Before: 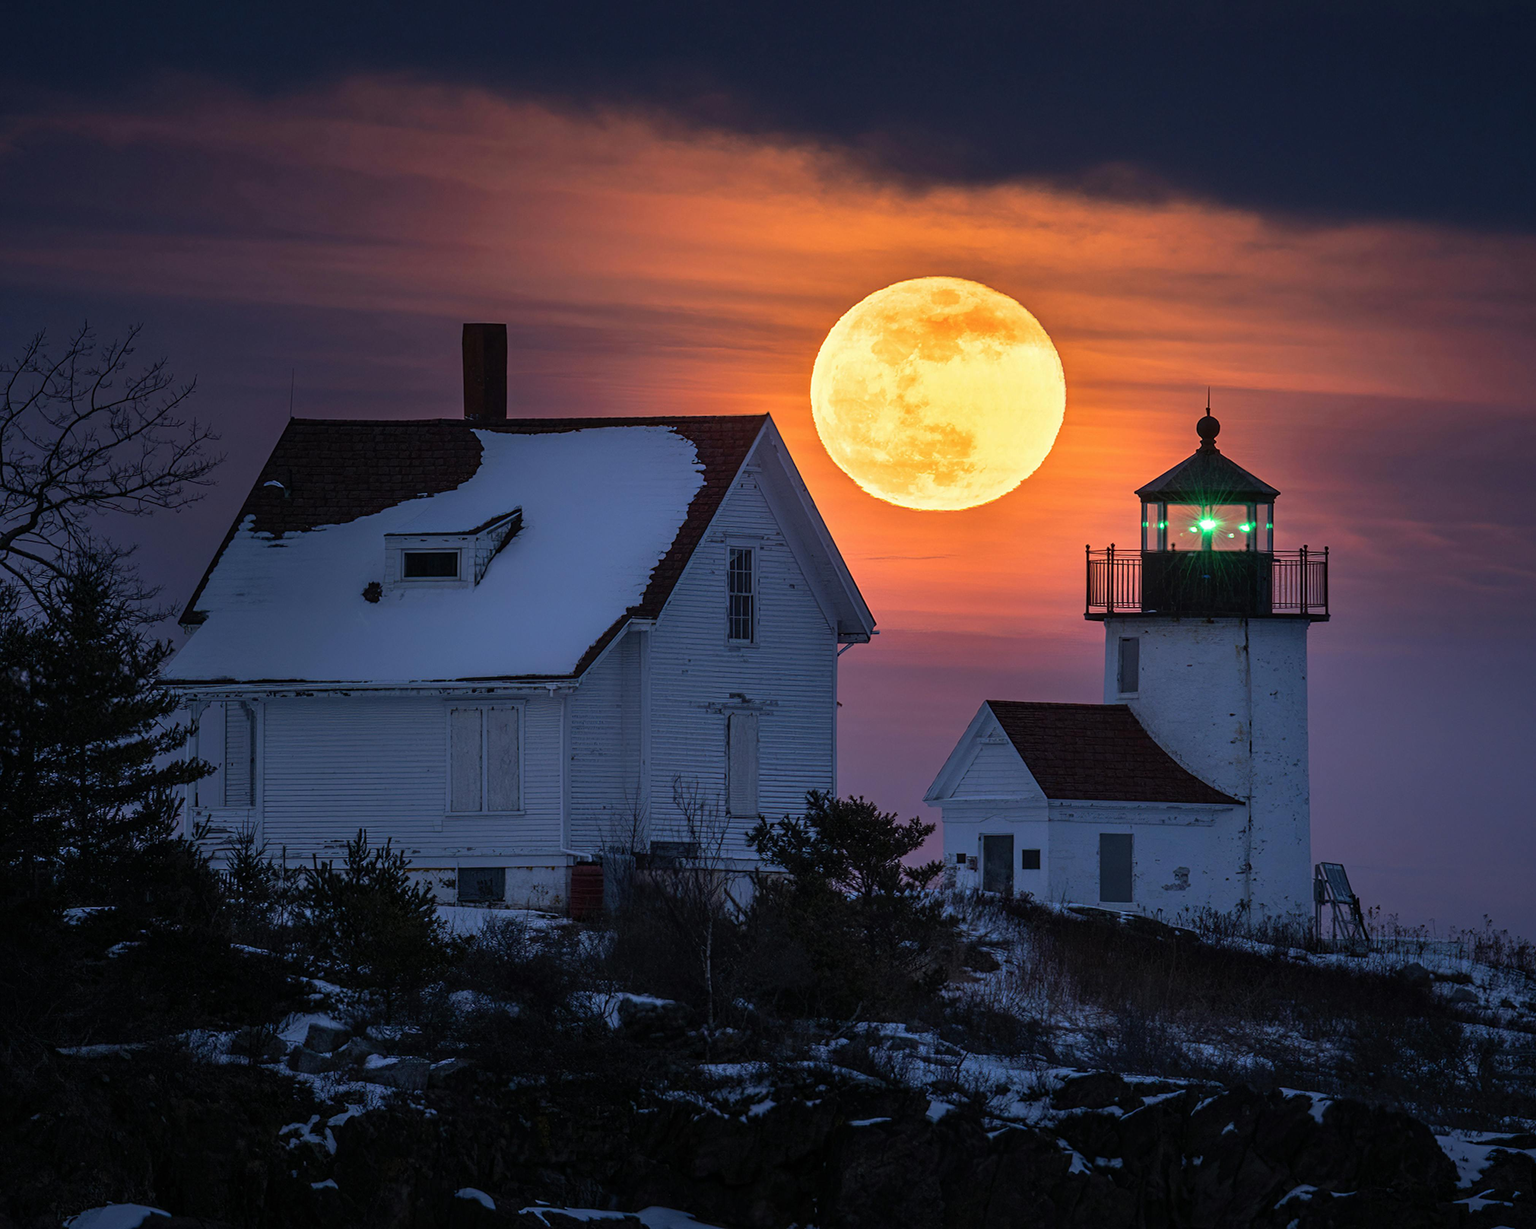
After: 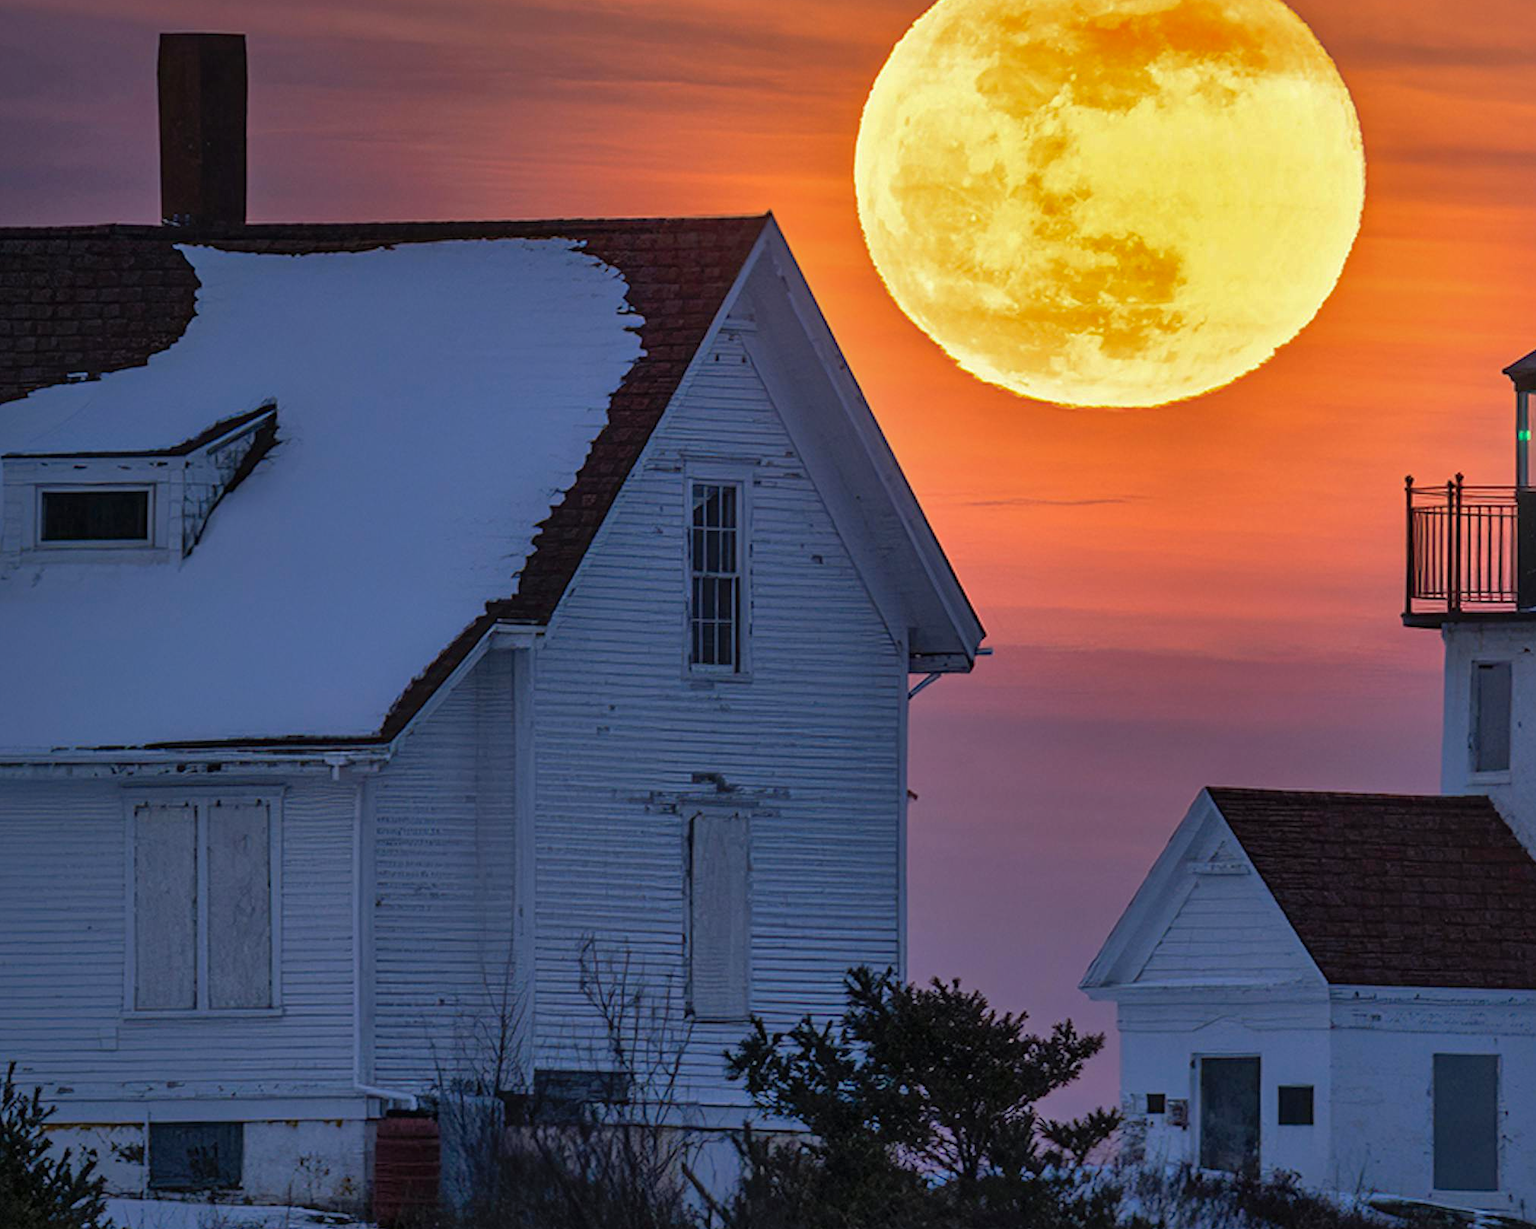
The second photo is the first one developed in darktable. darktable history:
color zones: curves: ch0 [(0, 0.5) (0.143, 0.5) (0.286, 0.5) (0.429, 0.5) (0.62, 0.489) (0.714, 0.445) (0.844, 0.496) (1, 0.5)]; ch1 [(0, 0.5) (0.143, 0.5) (0.286, 0.5) (0.429, 0.5) (0.571, 0.5) (0.714, 0.523) (0.857, 0.5) (1, 0.5)]
shadows and highlights: on, module defaults
crop: left 25%, top 25%, right 25%, bottom 25%
